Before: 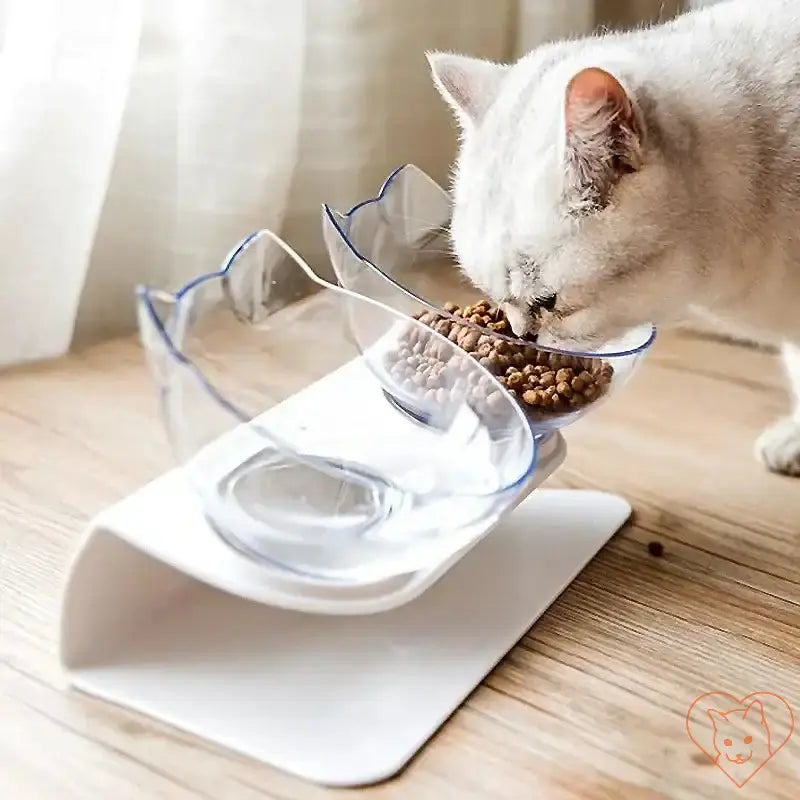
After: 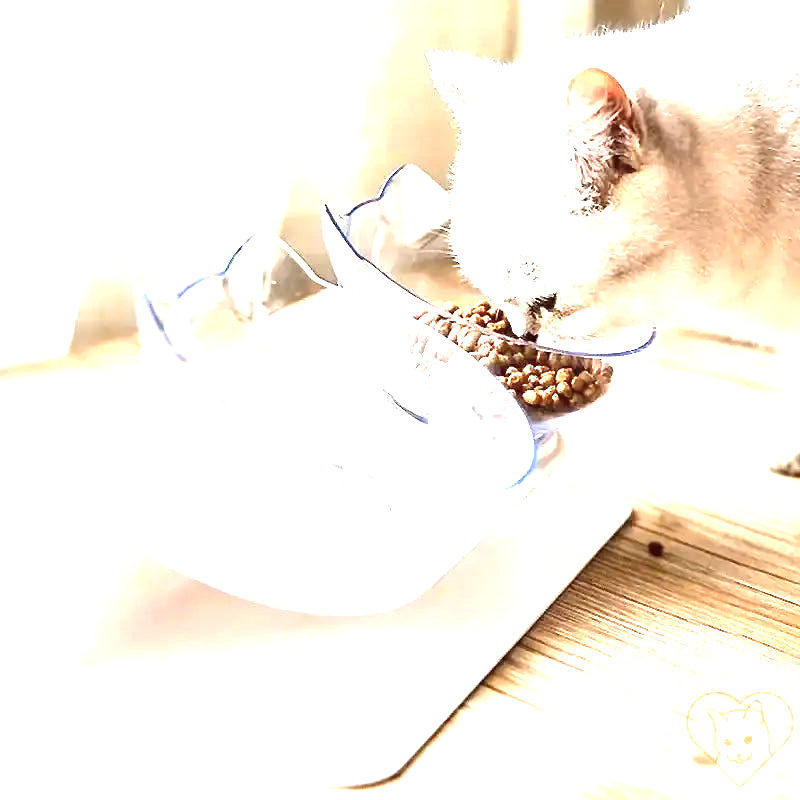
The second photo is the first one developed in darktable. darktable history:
exposure: black level correction 0, exposure 1.745 EV, compensate exposure bias true, compensate highlight preservation false
